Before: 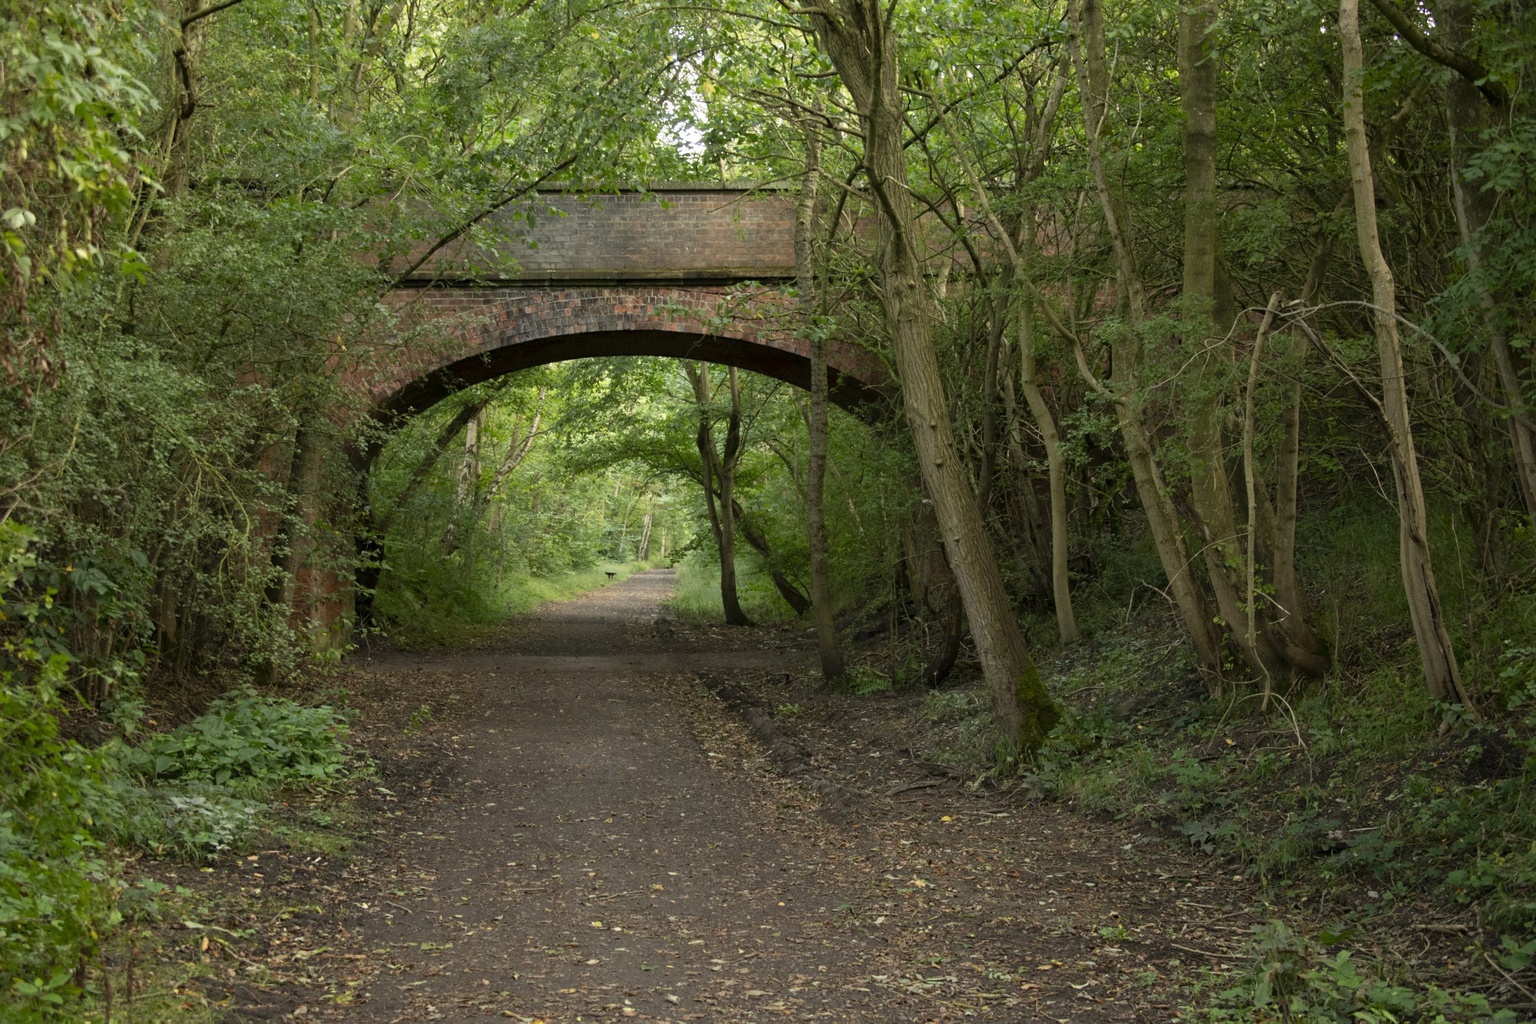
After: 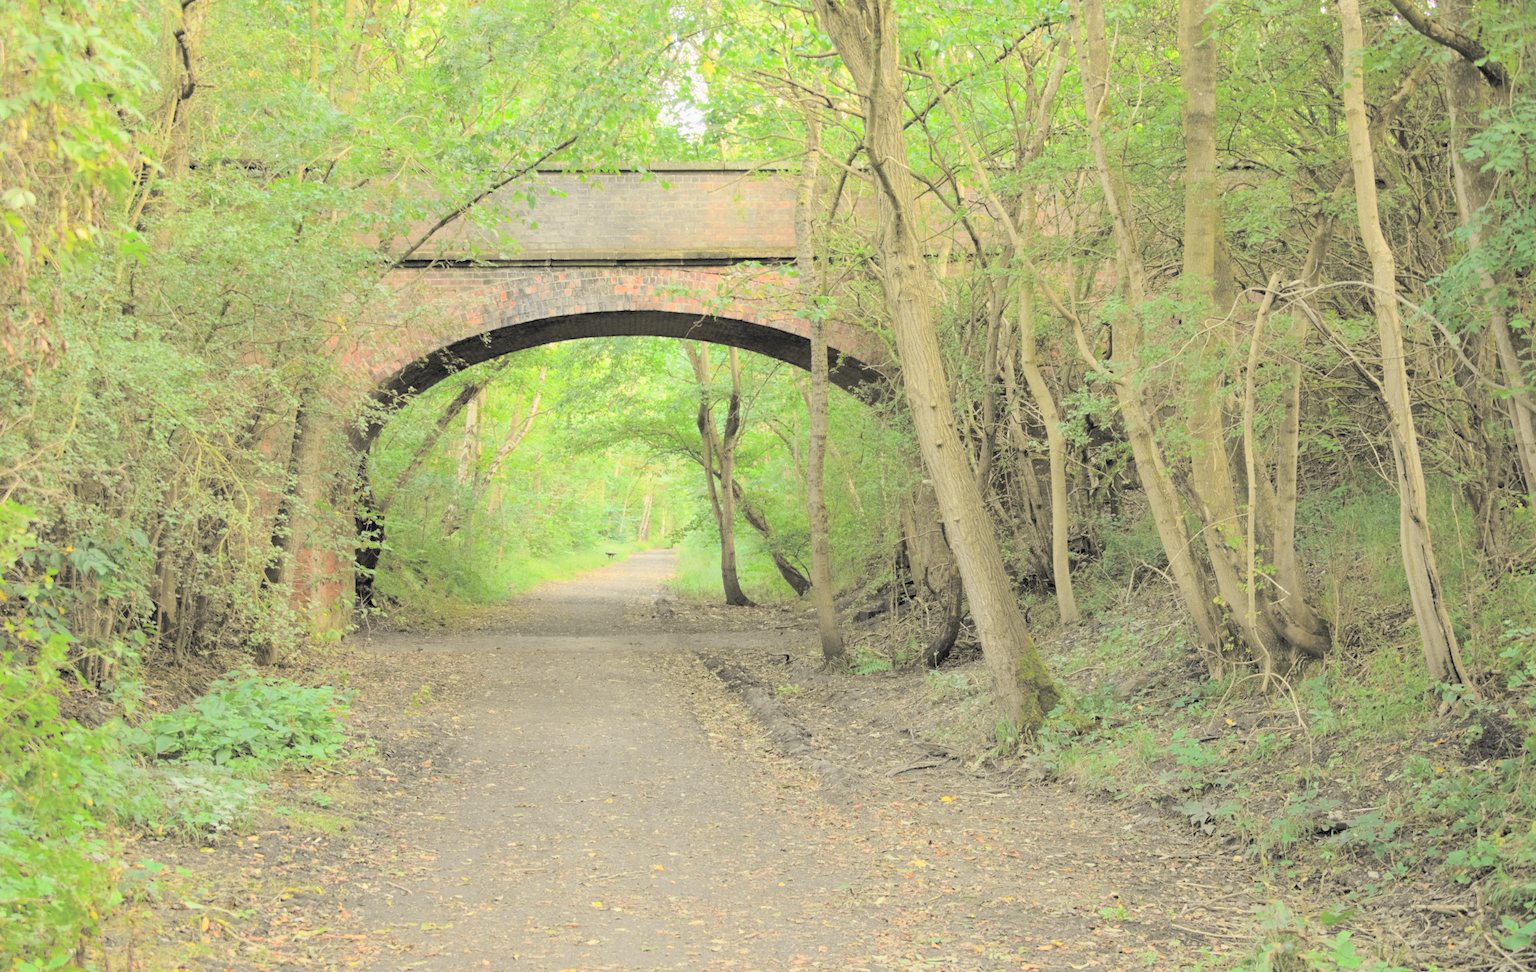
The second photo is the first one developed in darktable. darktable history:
tone curve: curves: ch0 [(0, 0) (0.071, 0.058) (0.266, 0.268) (0.498, 0.542) (0.766, 0.807) (1, 0.983)]; ch1 [(0, 0) (0.346, 0.307) (0.408, 0.387) (0.463, 0.465) (0.482, 0.493) (0.502, 0.499) (0.517, 0.505) (0.55, 0.554) (0.597, 0.61) (0.651, 0.698) (1, 1)]; ch2 [(0, 0) (0.346, 0.34) (0.434, 0.46) (0.485, 0.494) (0.5, 0.498) (0.509, 0.517) (0.526, 0.539) (0.583, 0.603) (0.625, 0.659) (1, 1)], color space Lab, independent channels, preserve colors none
crop and rotate: top 1.994%, bottom 3.065%
contrast brightness saturation: brightness 0.986
